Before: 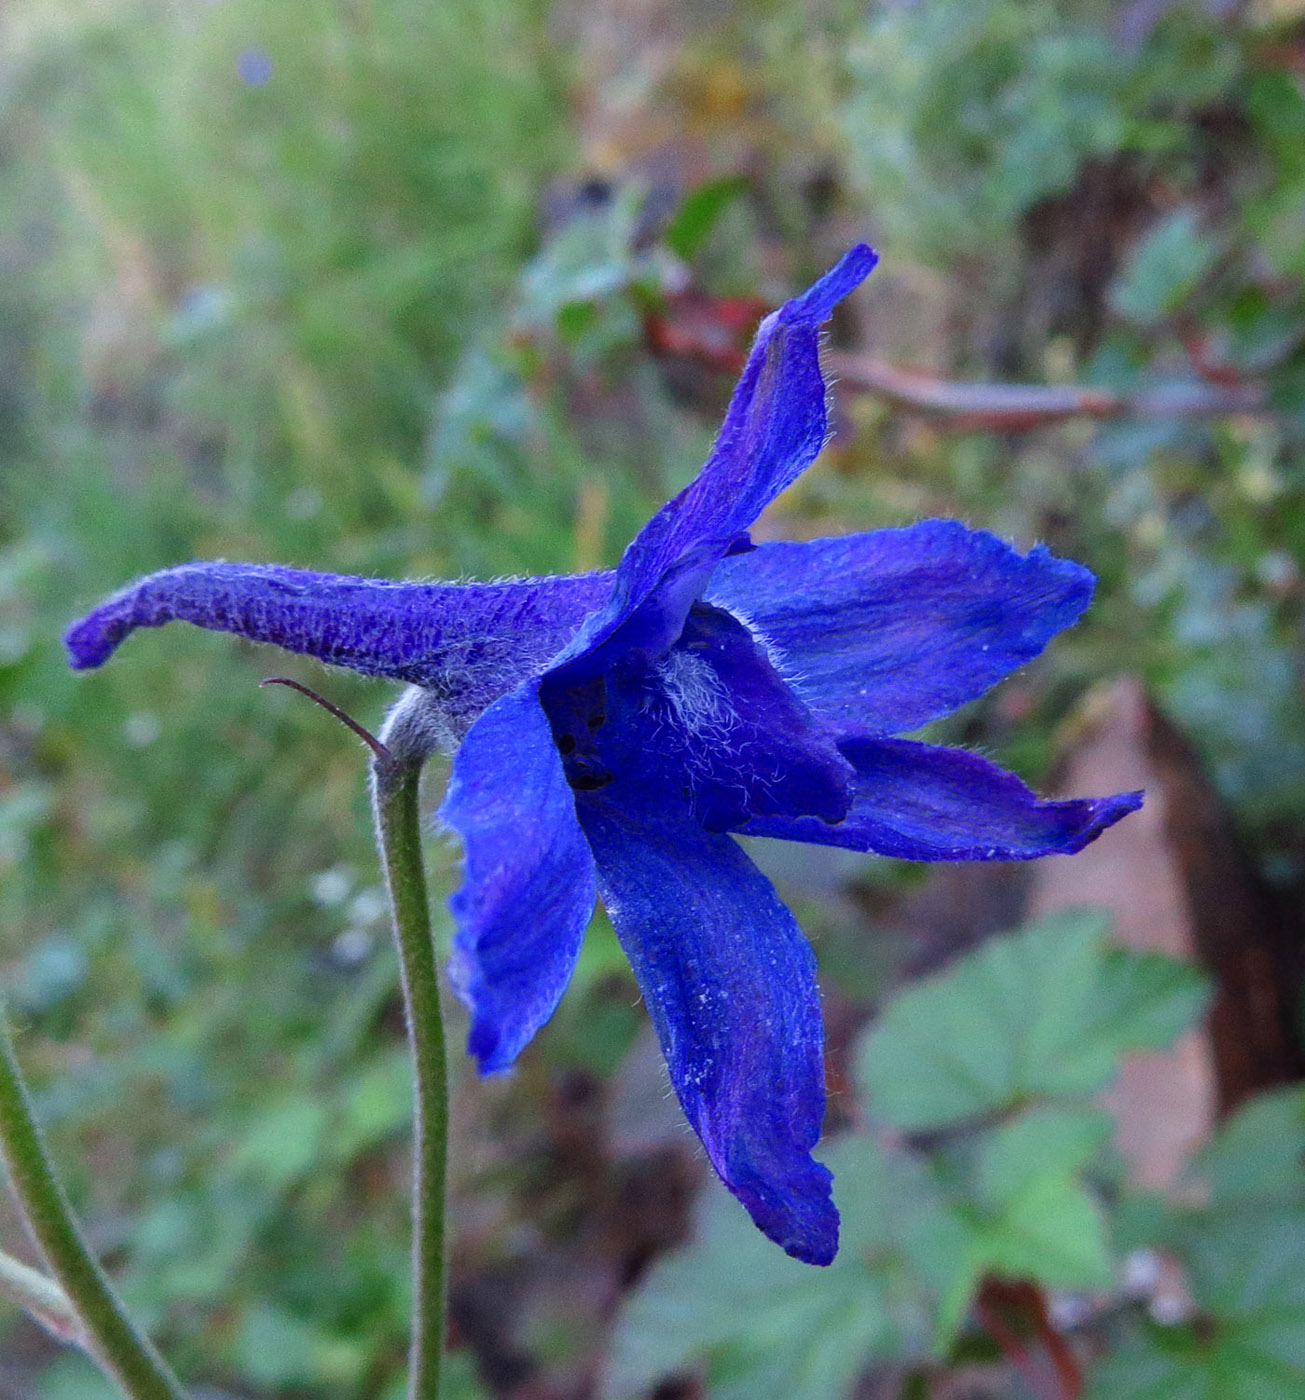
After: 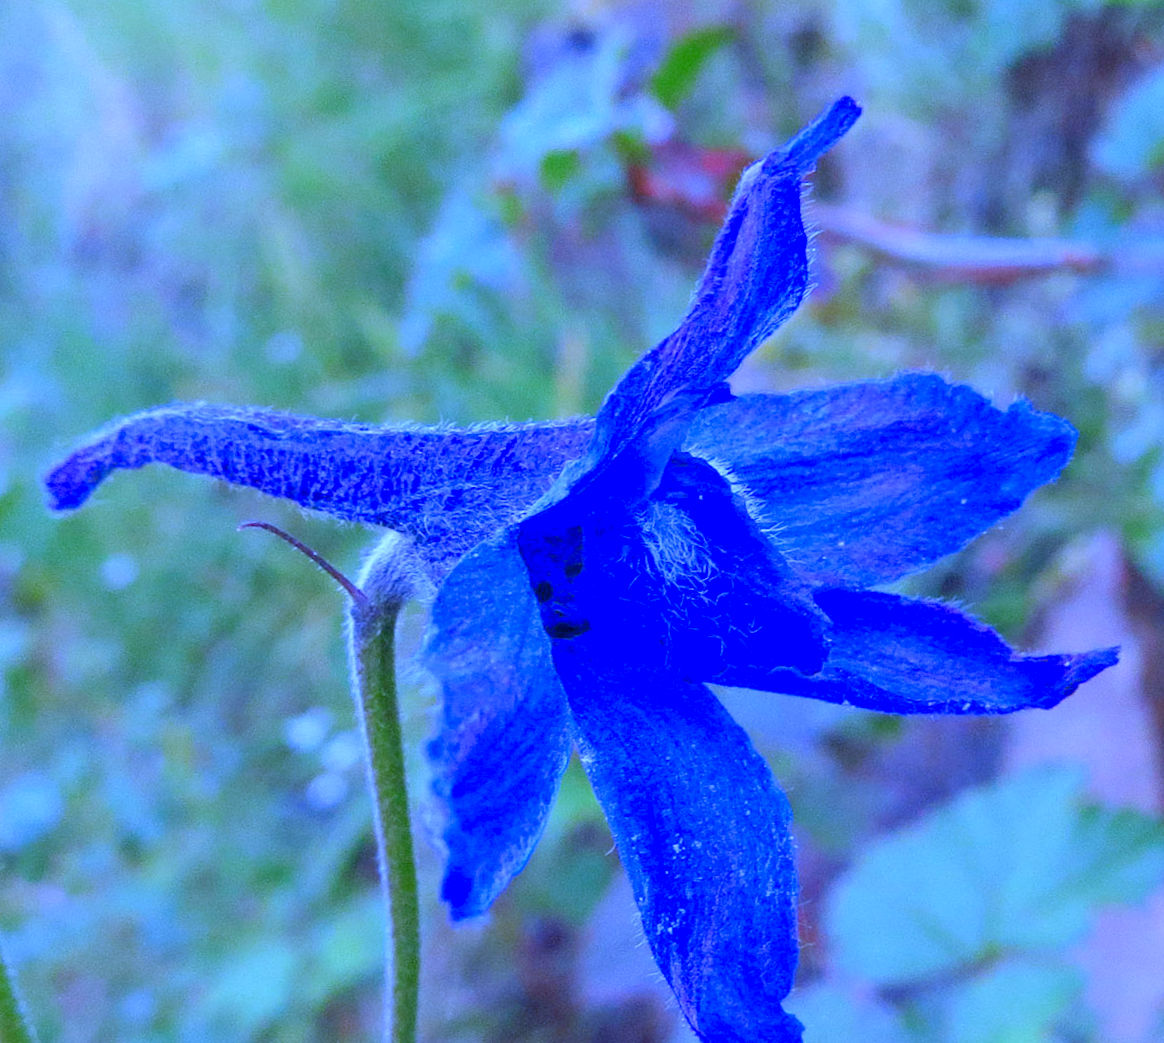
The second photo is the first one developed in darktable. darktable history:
crop and rotate: left 2.425%, top 11.305%, right 9.6%, bottom 15.08%
bloom: size 15%, threshold 97%, strength 7%
white balance: red 0.766, blue 1.537
levels: levels [0, 0.43, 0.984]
rotate and perspective: rotation 0.8°, automatic cropping off
